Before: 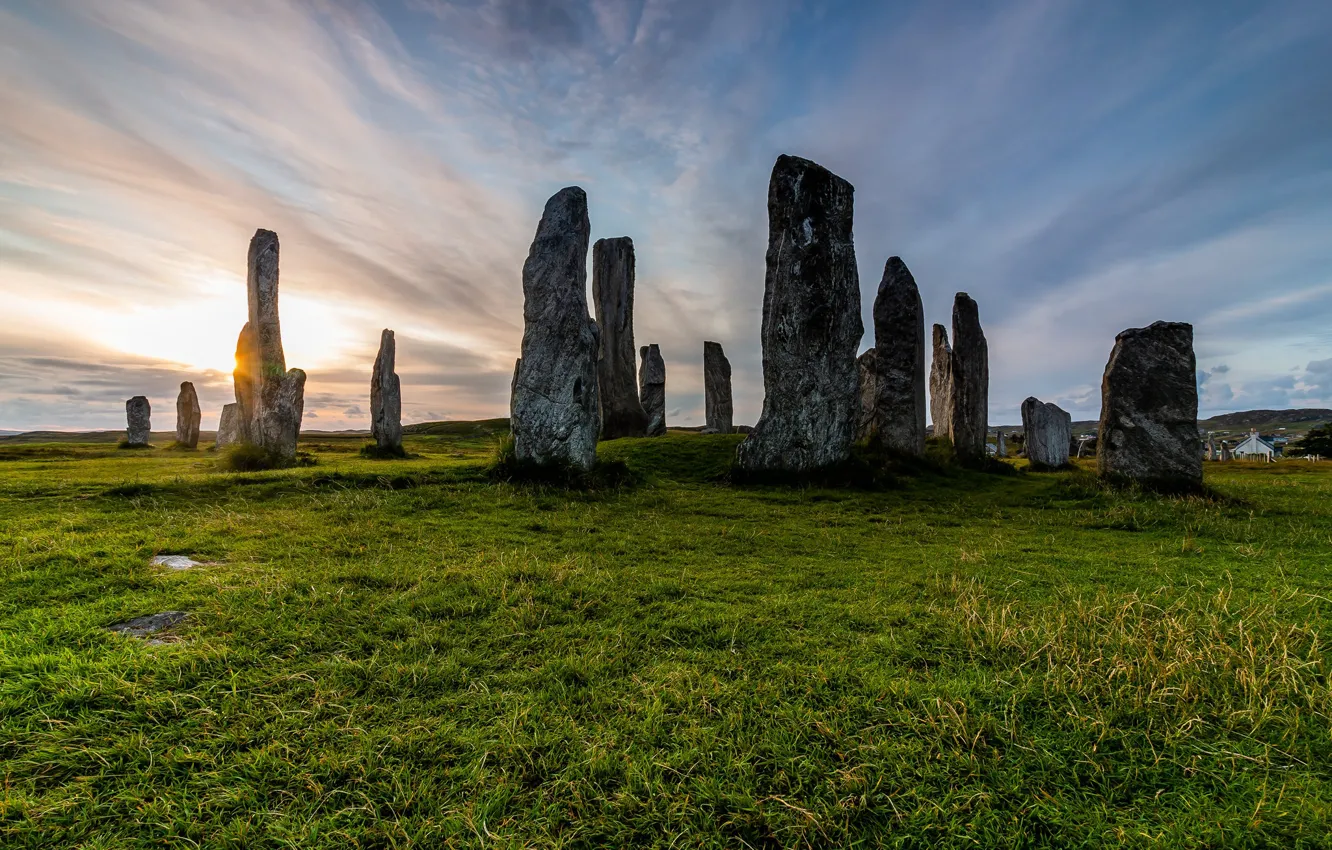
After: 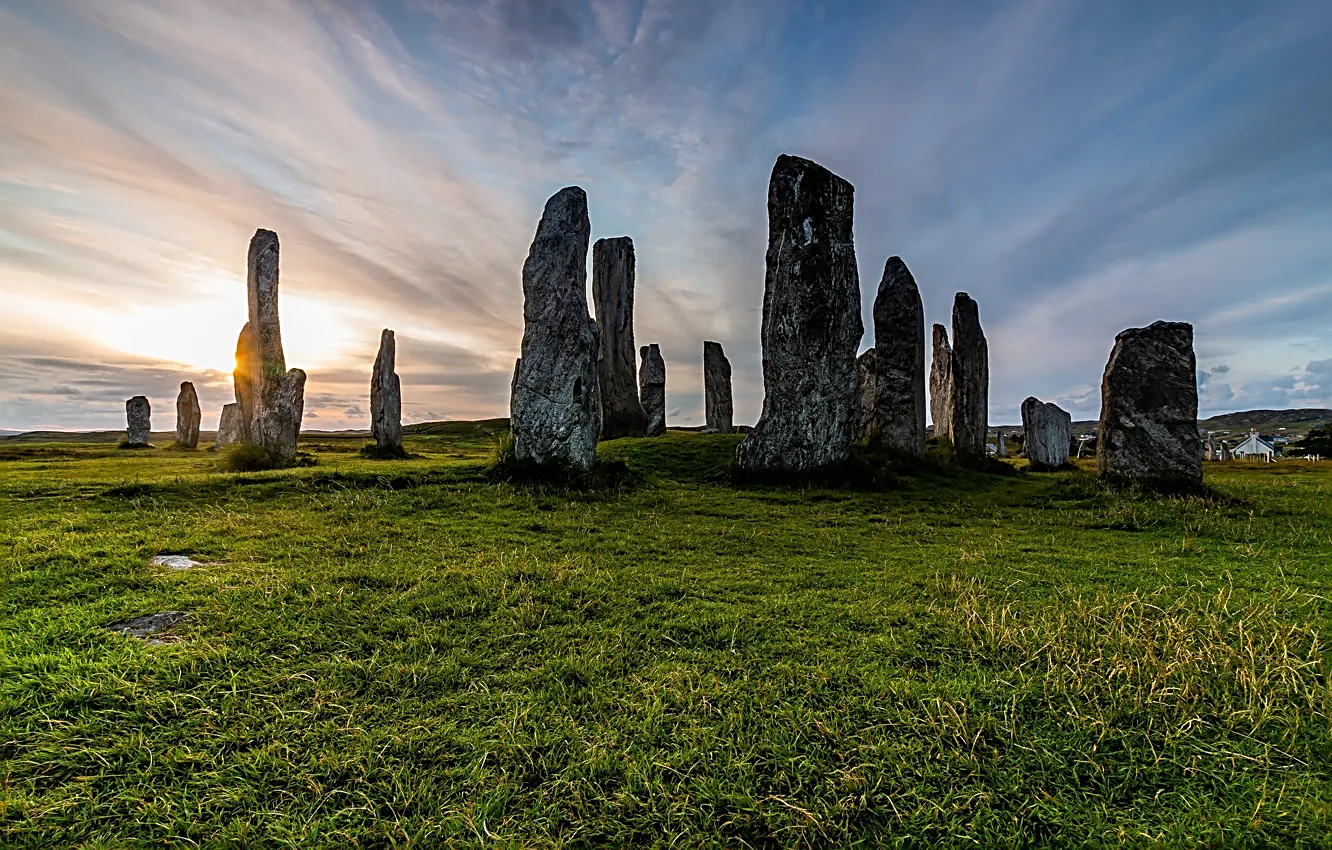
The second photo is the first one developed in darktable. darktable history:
sharpen: radius 2.541, amount 0.646
